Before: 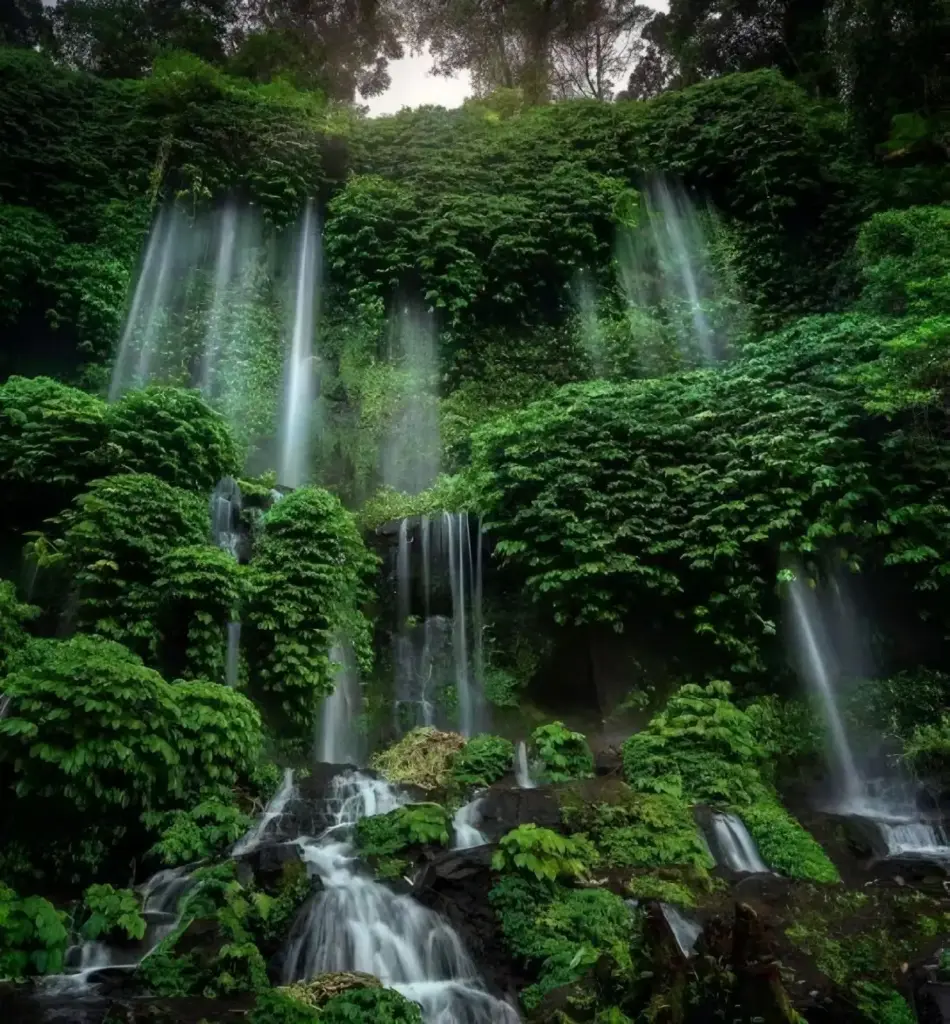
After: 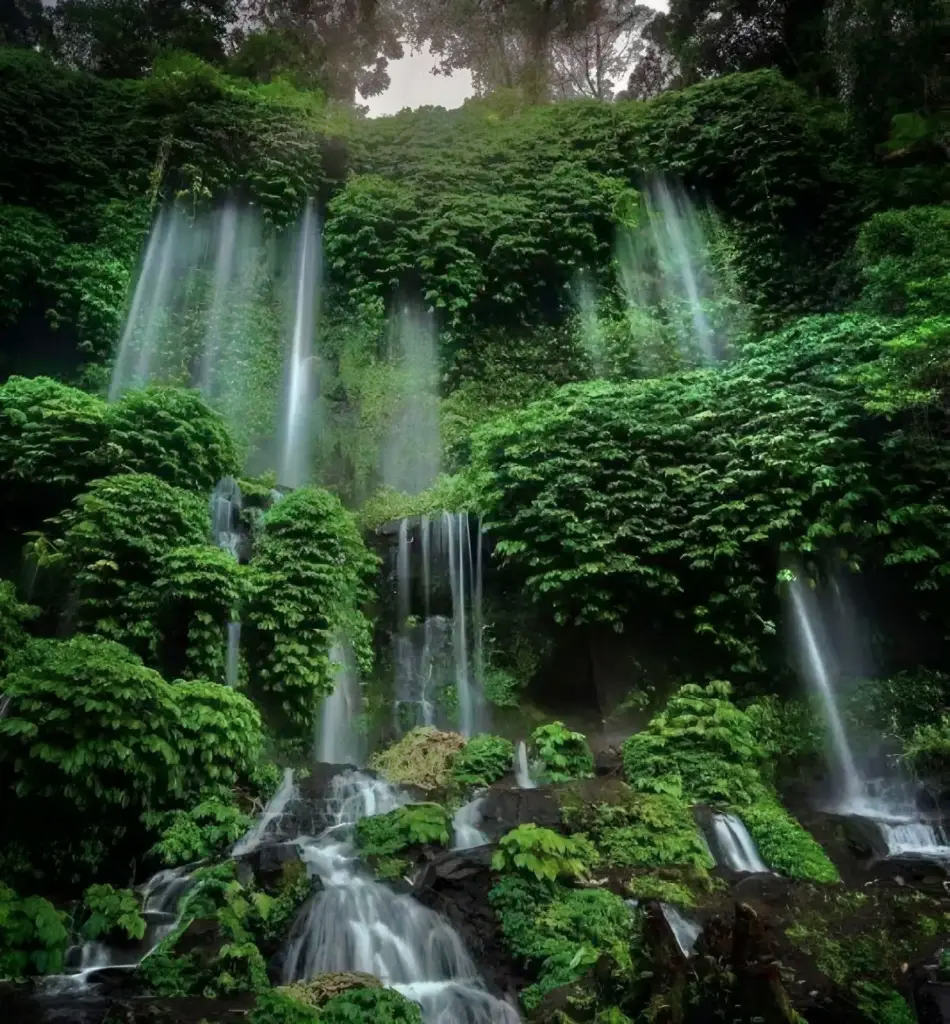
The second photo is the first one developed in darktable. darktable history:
color zones: curves: ch0 [(0, 0.5) (0.143, 0.5) (0.286, 0.456) (0.429, 0.5) (0.571, 0.5) (0.714, 0.5) (0.857, 0.5) (1, 0.5)]; ch1 [(0, 0.5) (0.143, 0.5) (0.286, 0.422) (0.429, 0.5) (0.571, 0.5) (0.714, 0.5) (0.857, 0.5) (1, 0.5)]
tone equalizer: -7 EV -0.63 EV, -6 EV 1 EV, -5 EV -0.45 EV, -4 EV 0.43 EV, -3 EV 0.41 EV, -2 EV 0.15 EV, -1 EV -0.15 EV, +0 EV -0.39 EV, smoothing diameter 25%, edges refinement/feathering 10, preserve details guided filter
